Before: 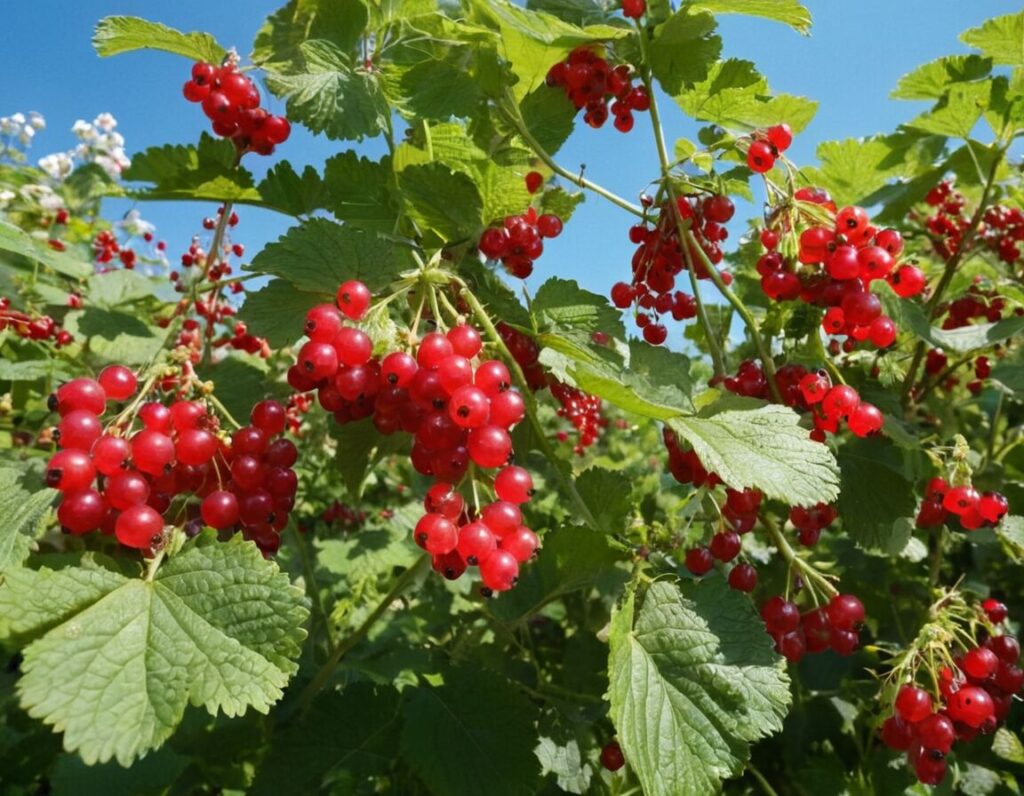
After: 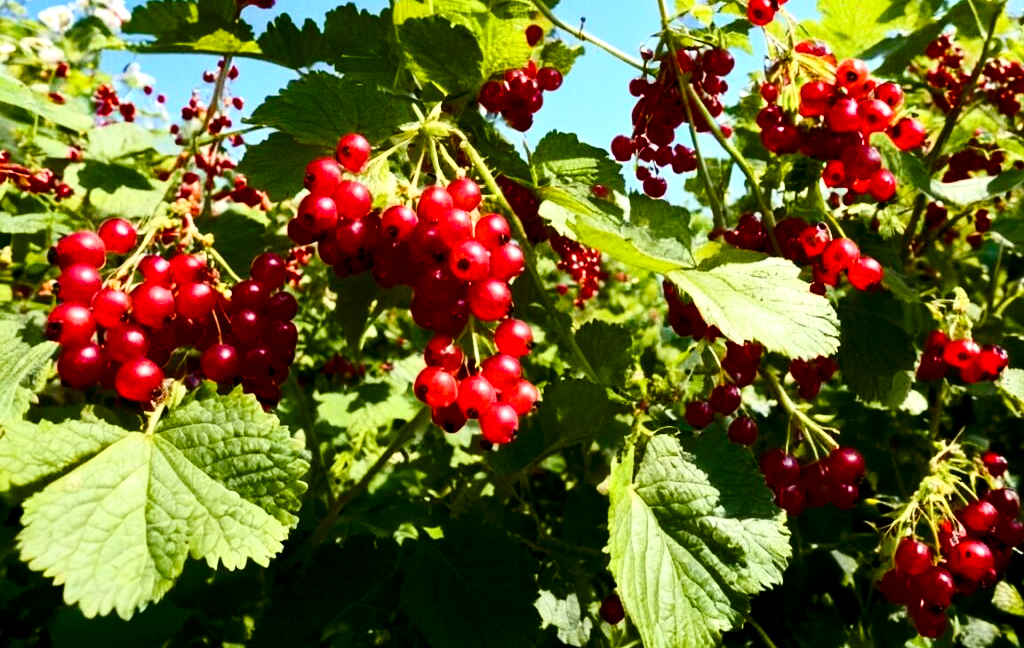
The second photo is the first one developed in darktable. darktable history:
contrast brightness saturation: contrast 0.28
crop and rotate: top 18.507%
exposure: exposure 0.207 EV, compensate highlight preservation false
color balance rgb: shadows lift › luminance -21.66%, shadows lift › chroma 6.57%, shadows lift › hue 270°, power › chroma 0.68%, power › hue 60°, highlights gain › luminance 6.08%, highlights gain › chroma 1.33%, highlights gain › hue 90°, global offset › luminance -0.87%, perceptual saturation grading › global saturation 26.86%, perceptual saturation grading › highlights -28.39%, perceptual saturation grading › mid-tones 15.22%, perceptual saturation grading › shadows 33.98%, perceptual brilliance grading › highlights 10%, perceptual brilliance grading › mid-tones 5%
